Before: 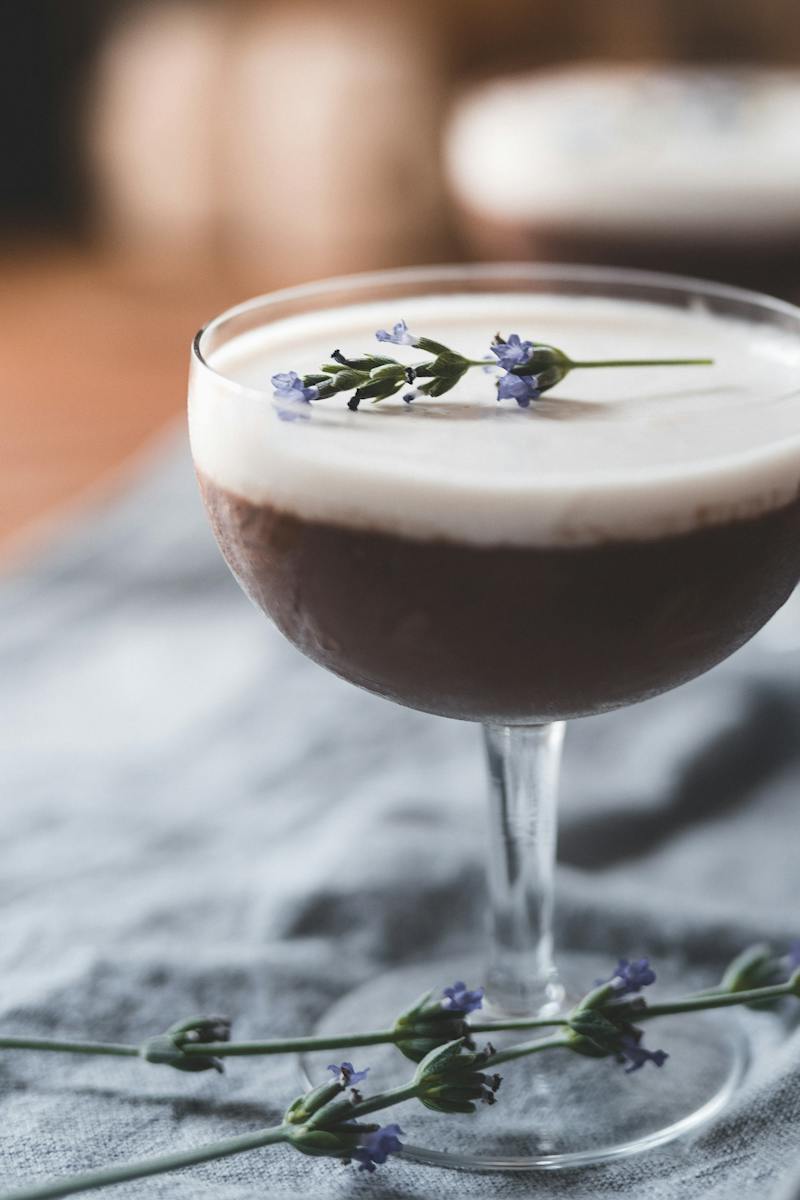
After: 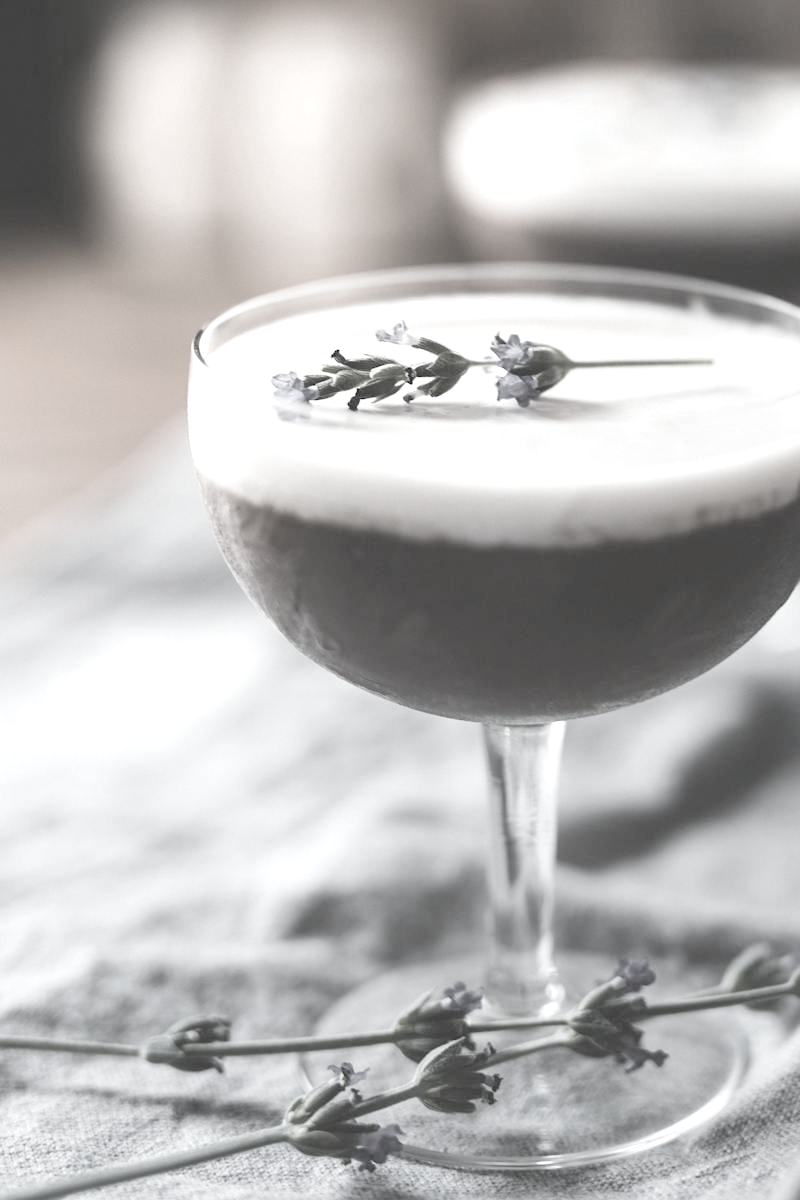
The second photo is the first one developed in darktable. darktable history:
color zones: curves: ch1 [(0, 0.153) (0.143, 0.15) (0.286, 0.151) (0.429, 0.152) (0.571, 0.152) (0.714, 0.151) (0.857, 0.151) (1, 0.153)]
contrast brightness saturation: brightness 0.18, saturation -0.5
exposure: black level correction 0, exposure 0.5 EV, compensate highlight preservation false
